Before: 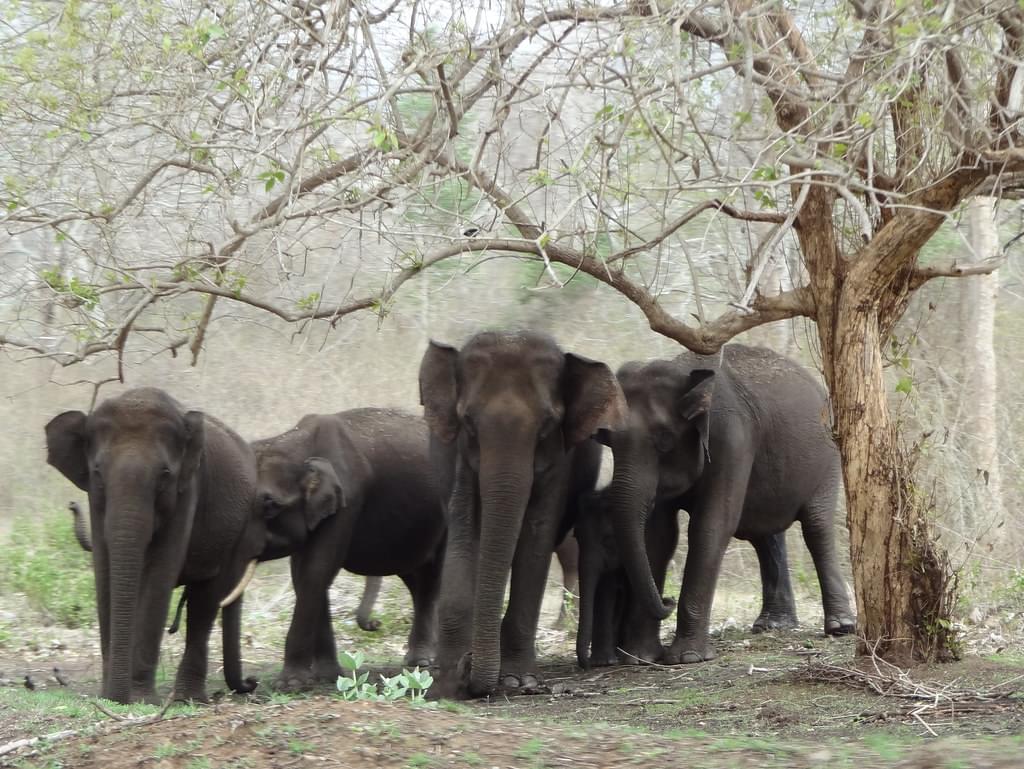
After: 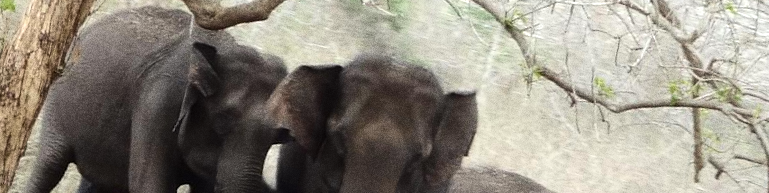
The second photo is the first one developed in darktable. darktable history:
grain: coarseness 0.09 ISO, strength 40%
crop and rotate: angle 16.12°, top 30.835%, bottom 35.653%
tone equalizer: -8 EV -0.417 EV, -7 EV -0.389 EV, -6 EV -0.333 EV, -5 EV -0.222 EV, -3 EV 0.222 EV, -2 EV 0.333 EV, -1 EV 0.389 EV, +0 EV 0.417 EV, edges refinement/feathering 500, mask exposure compensation -1.57 EV, preserve details no
